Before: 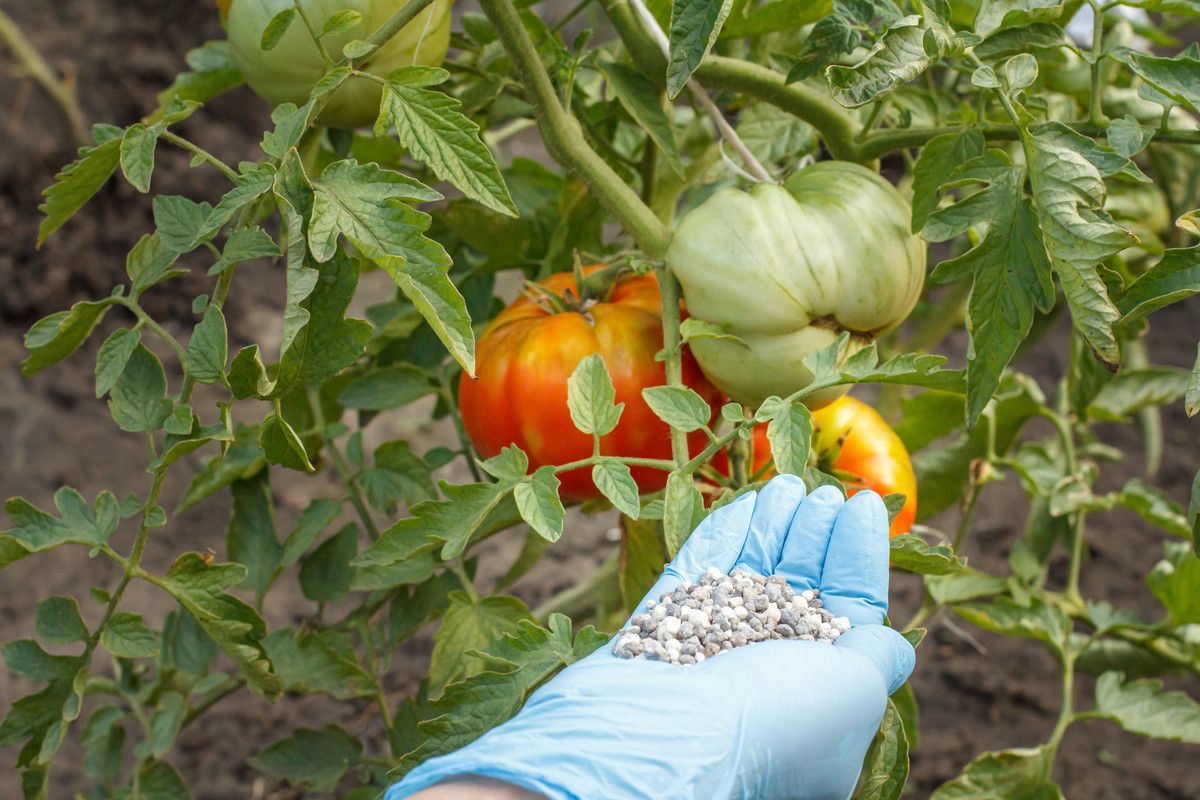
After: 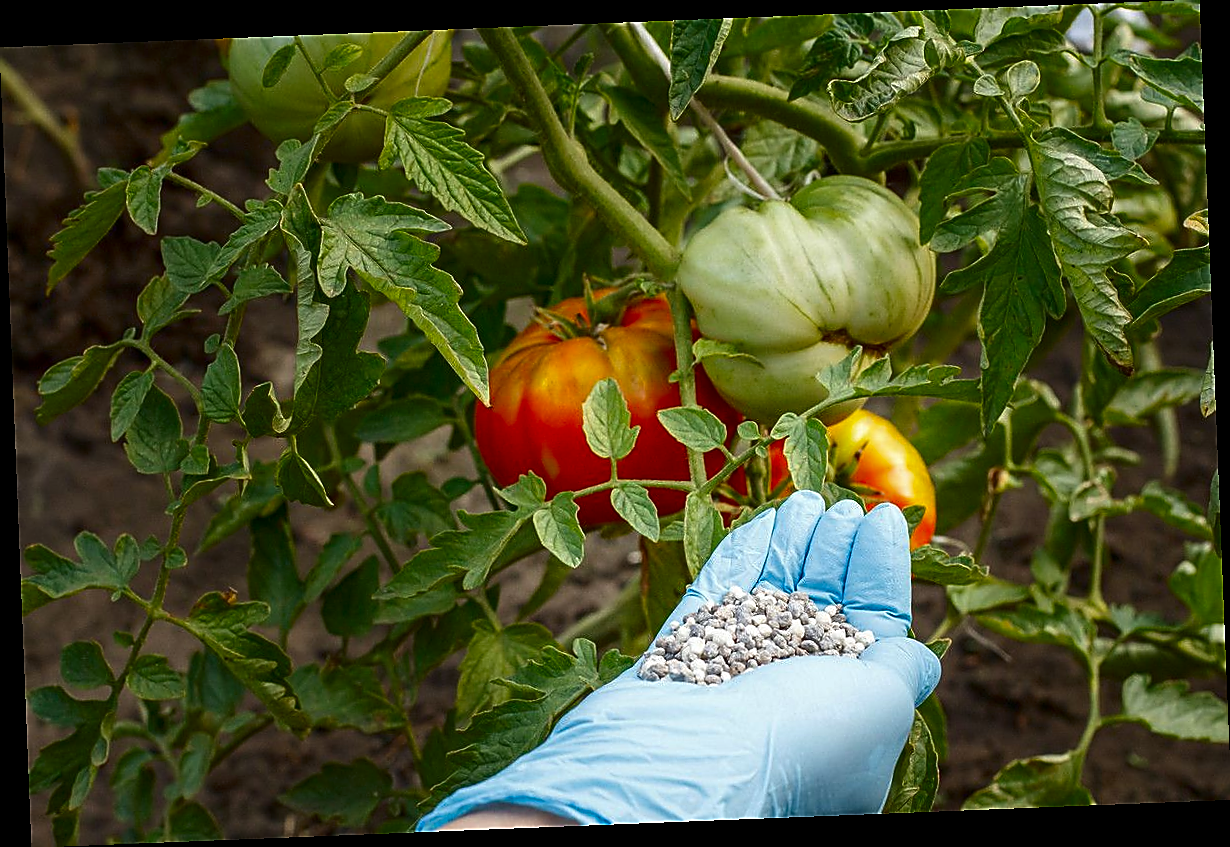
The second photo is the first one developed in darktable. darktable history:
rotate and perspective: rotation -2.29°, automatic cropping off
sharpen: radius 1.4, amount 1.25, threshold 0.7
contrast brightness saturation: contrast 0.1, brightness -0.26, saturation 0.14
